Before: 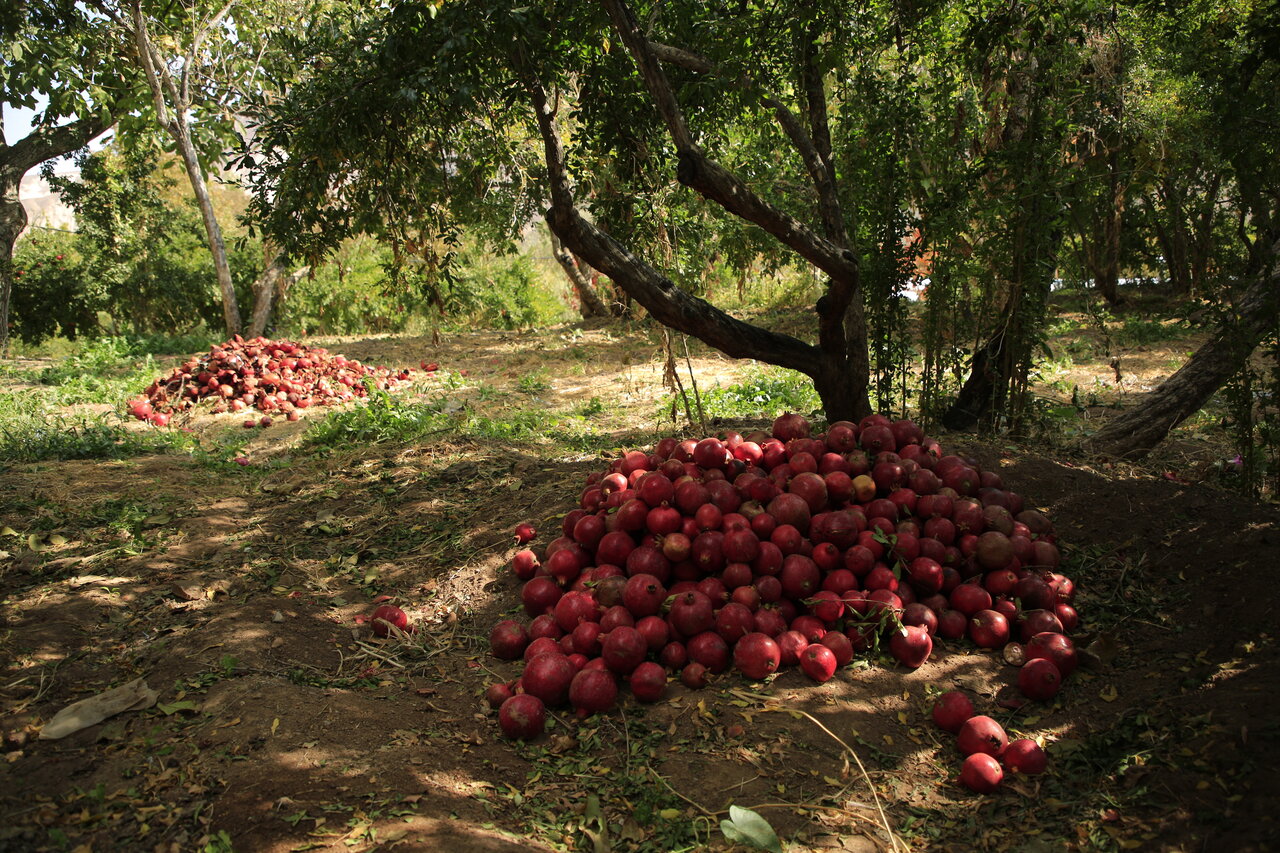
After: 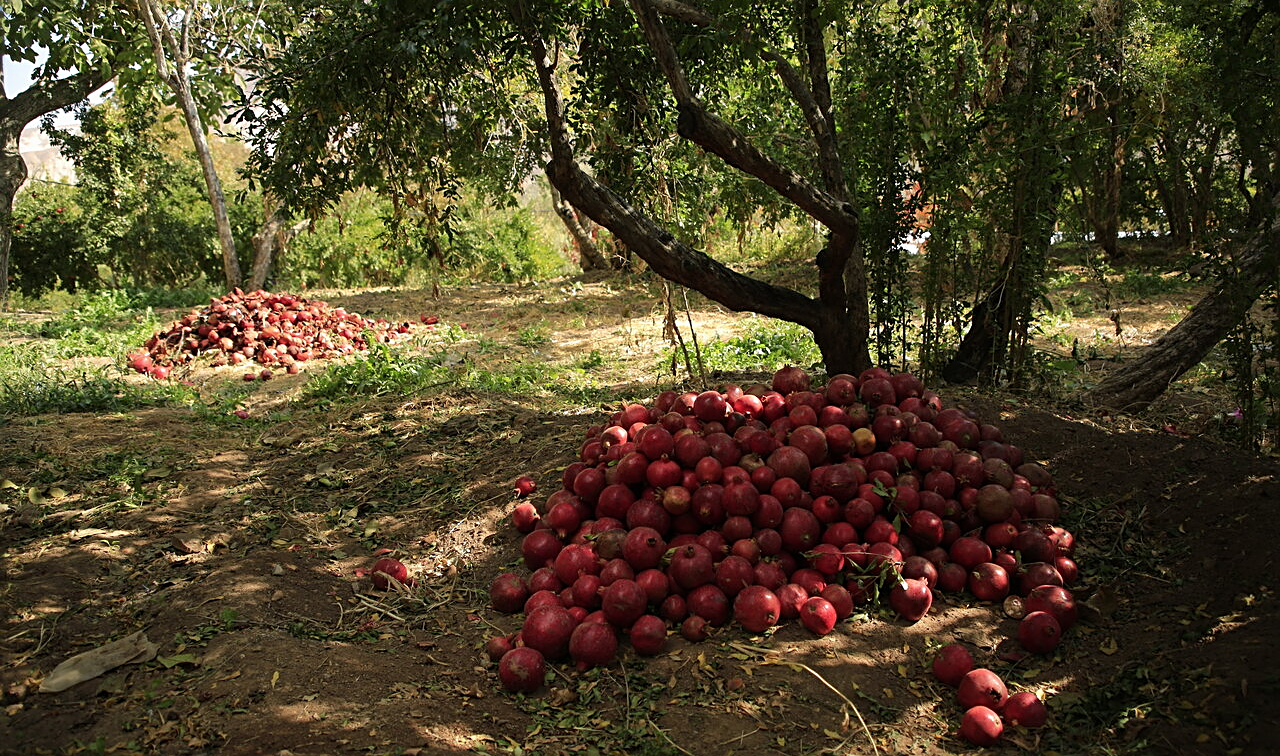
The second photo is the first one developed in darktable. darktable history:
crop and rotate: top 5.604%, bottom 5.68%
color correction: highlights b* -0.012
sharpen: on, module defaults
exposure: exposure -0.025 EV, compensate highlight preservation false
